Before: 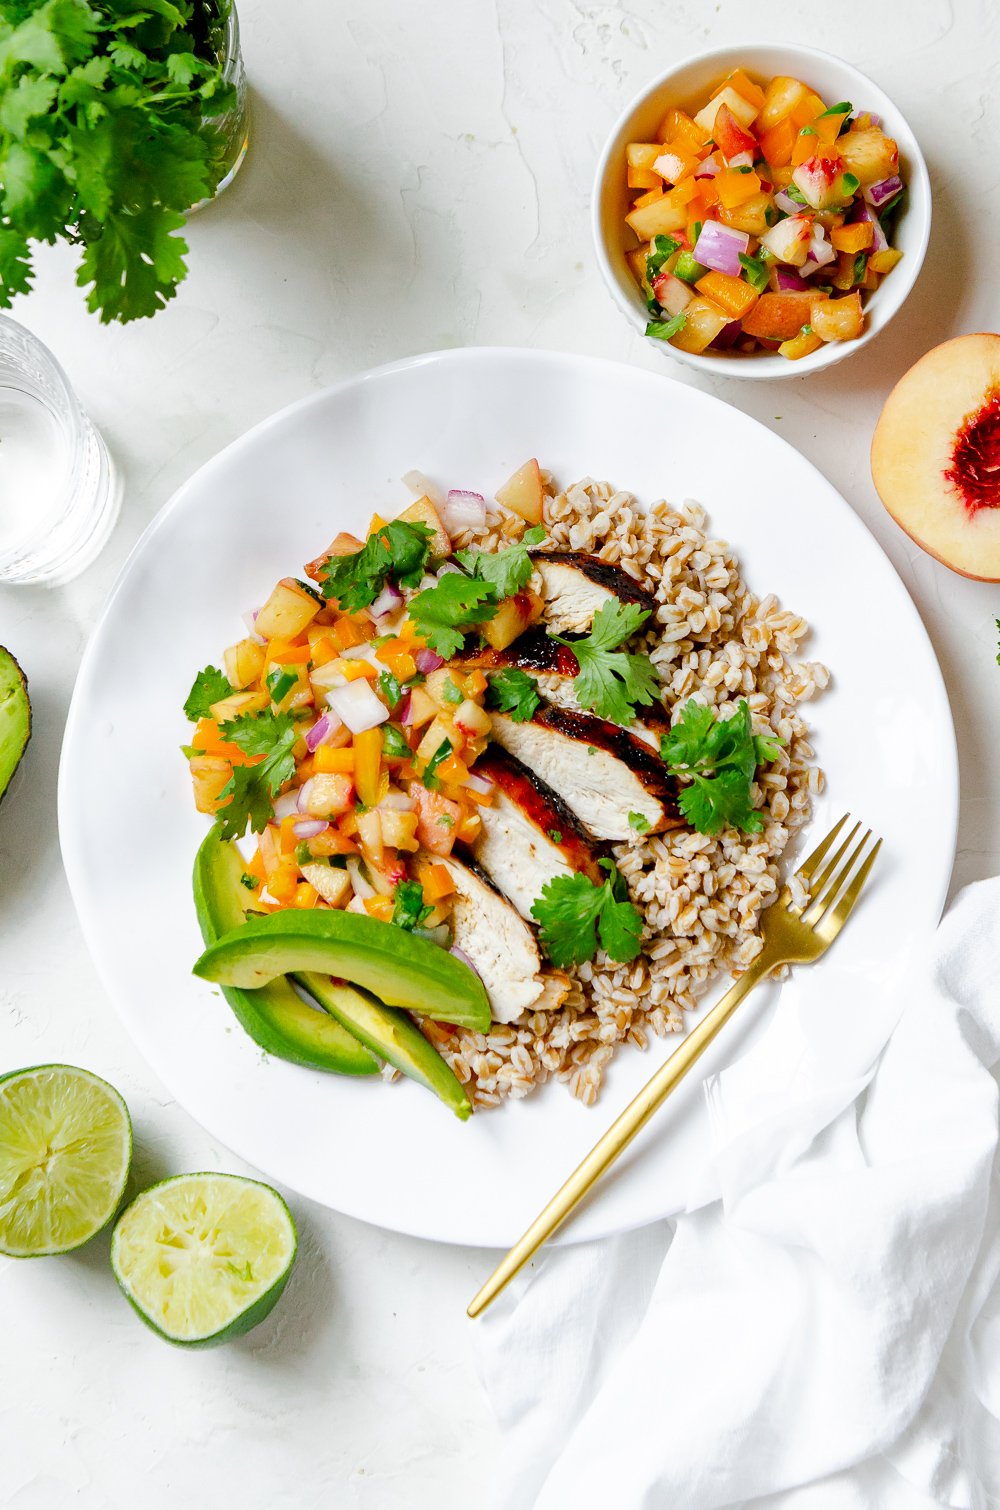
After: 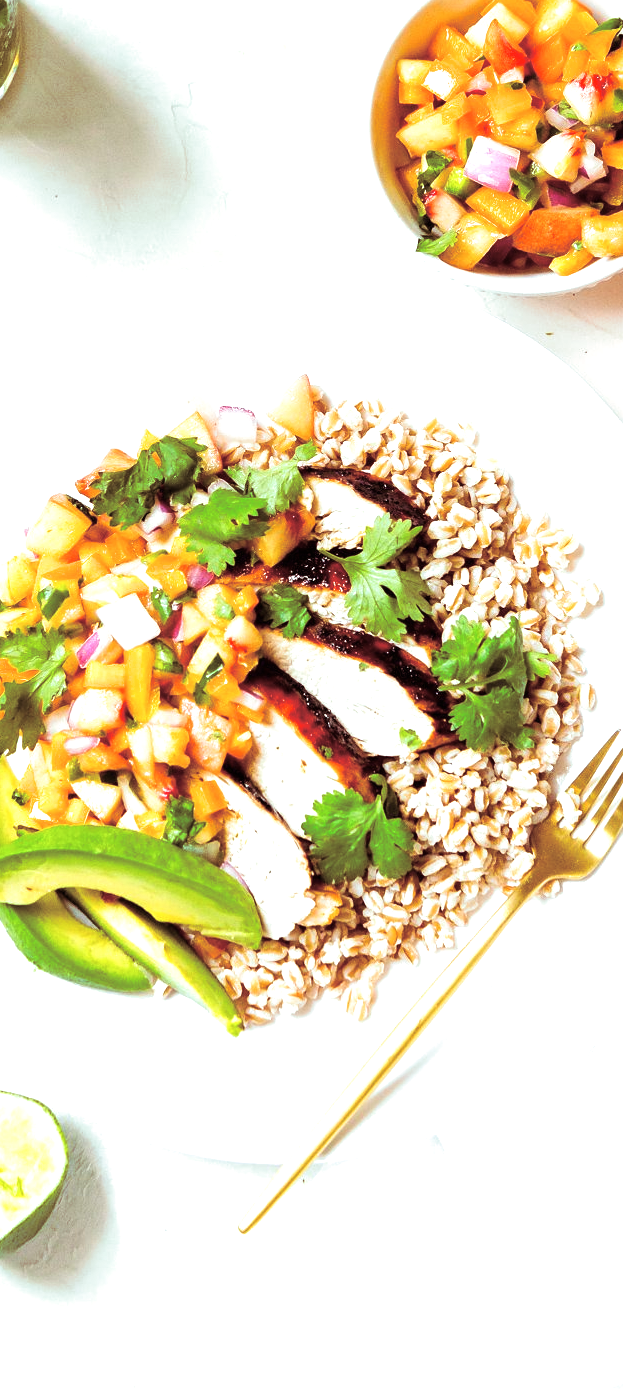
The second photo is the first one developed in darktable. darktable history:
contrast brightness saturation: saturation -0.05
crop and rotate: left 22.918%, top 5.629%, right 14.711%, bottom 2.247%
exposure: black level correction 0, exposure 0.9 EV, compensate exposure bias true, compensate highlight preservation false
split-toning: highlights › hue 180°
